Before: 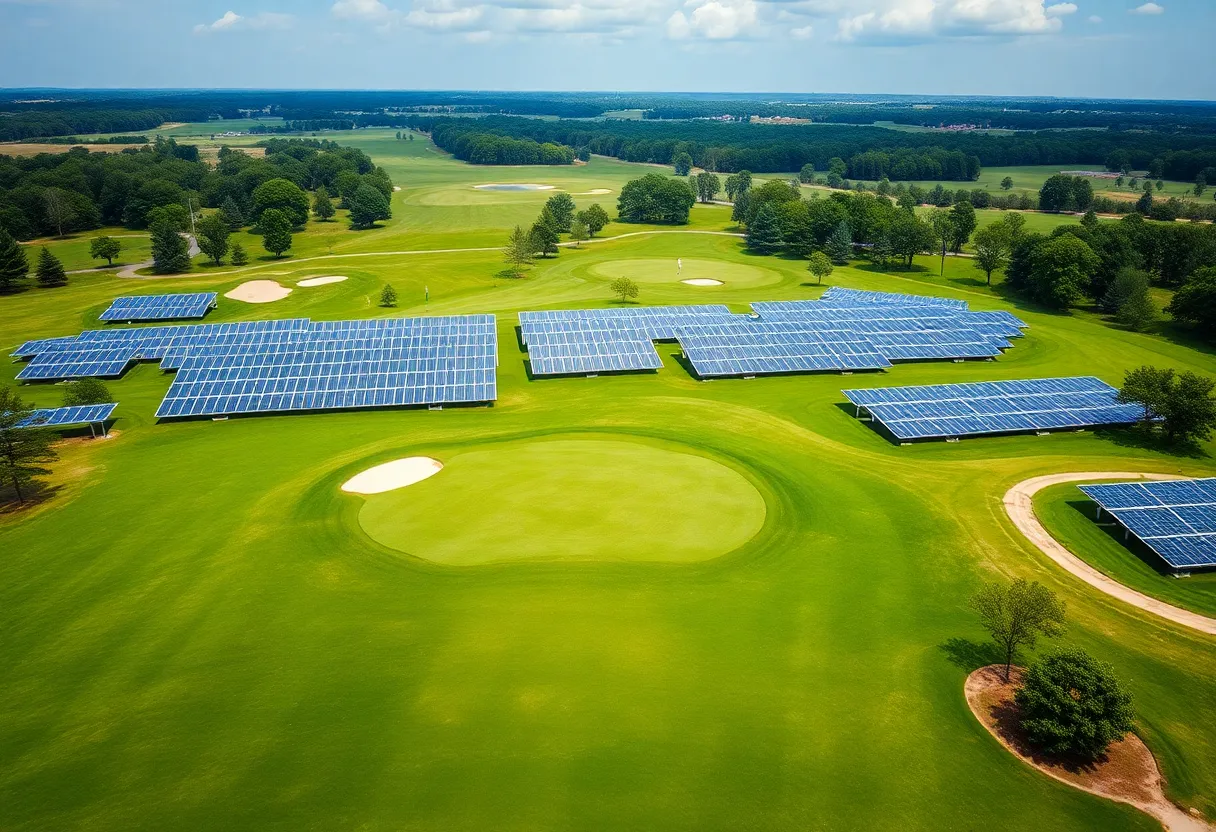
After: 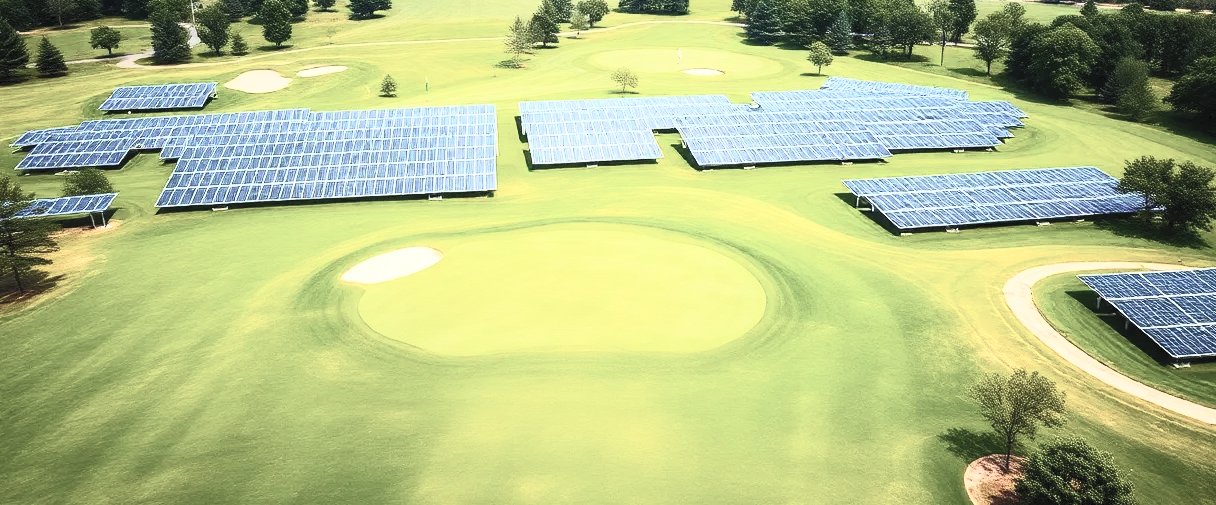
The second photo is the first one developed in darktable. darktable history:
crop and rotate: top 25.357%, bottom 13.942%
contrast brightness saturation: contrast 0.57, brightness 0.57, saturation -0.34
